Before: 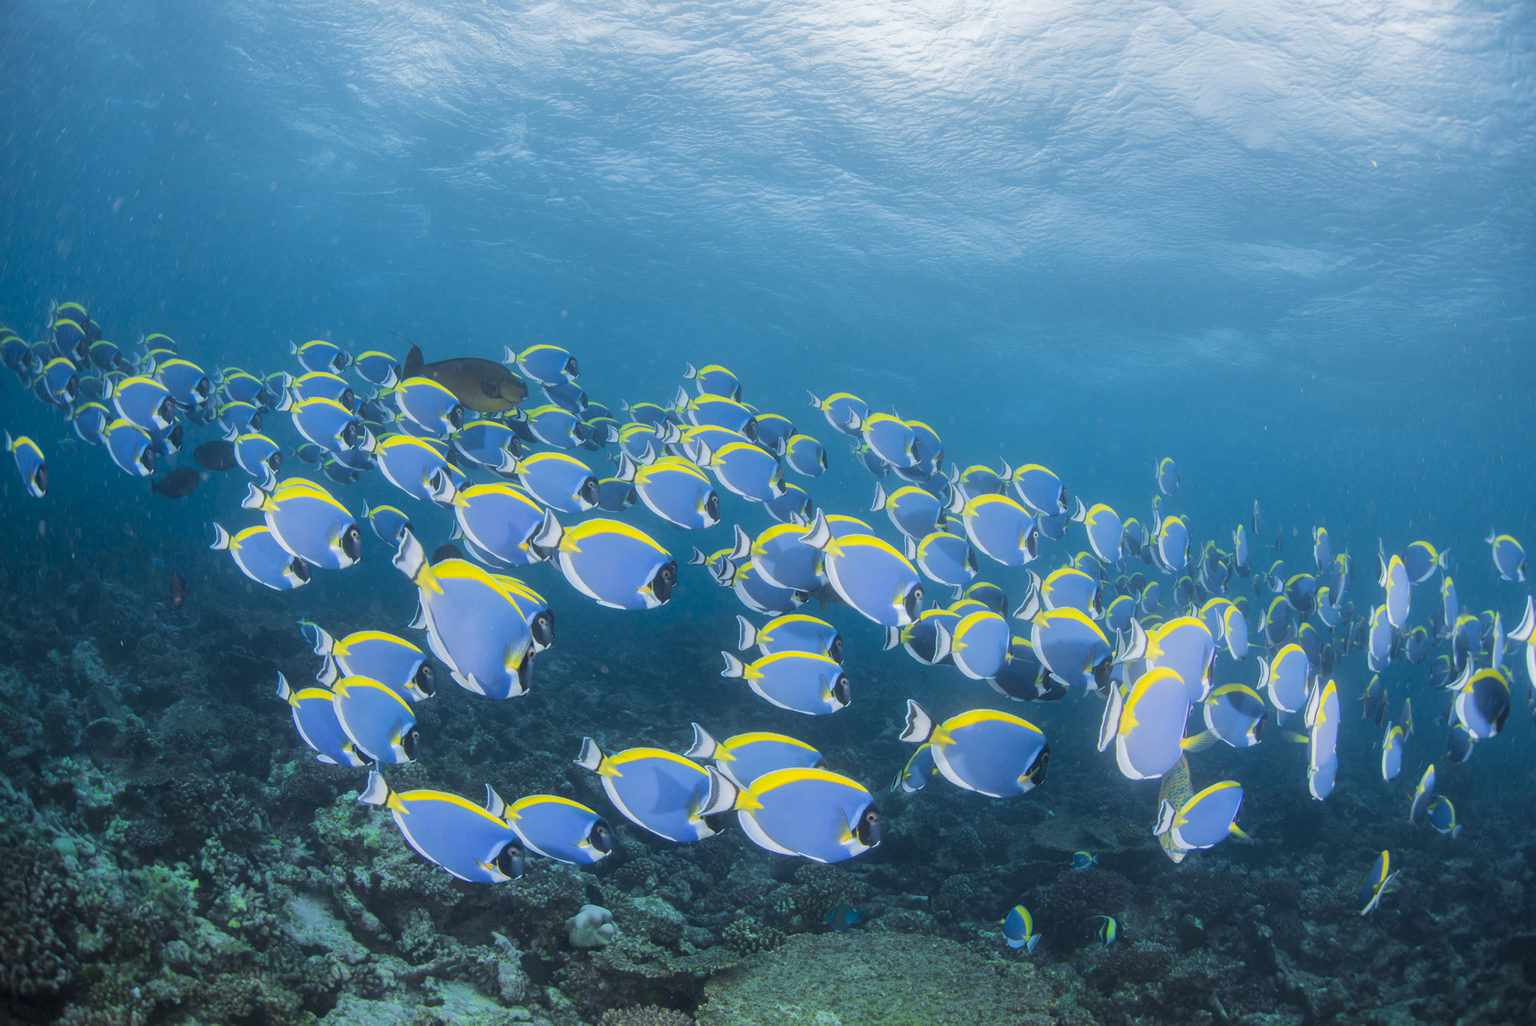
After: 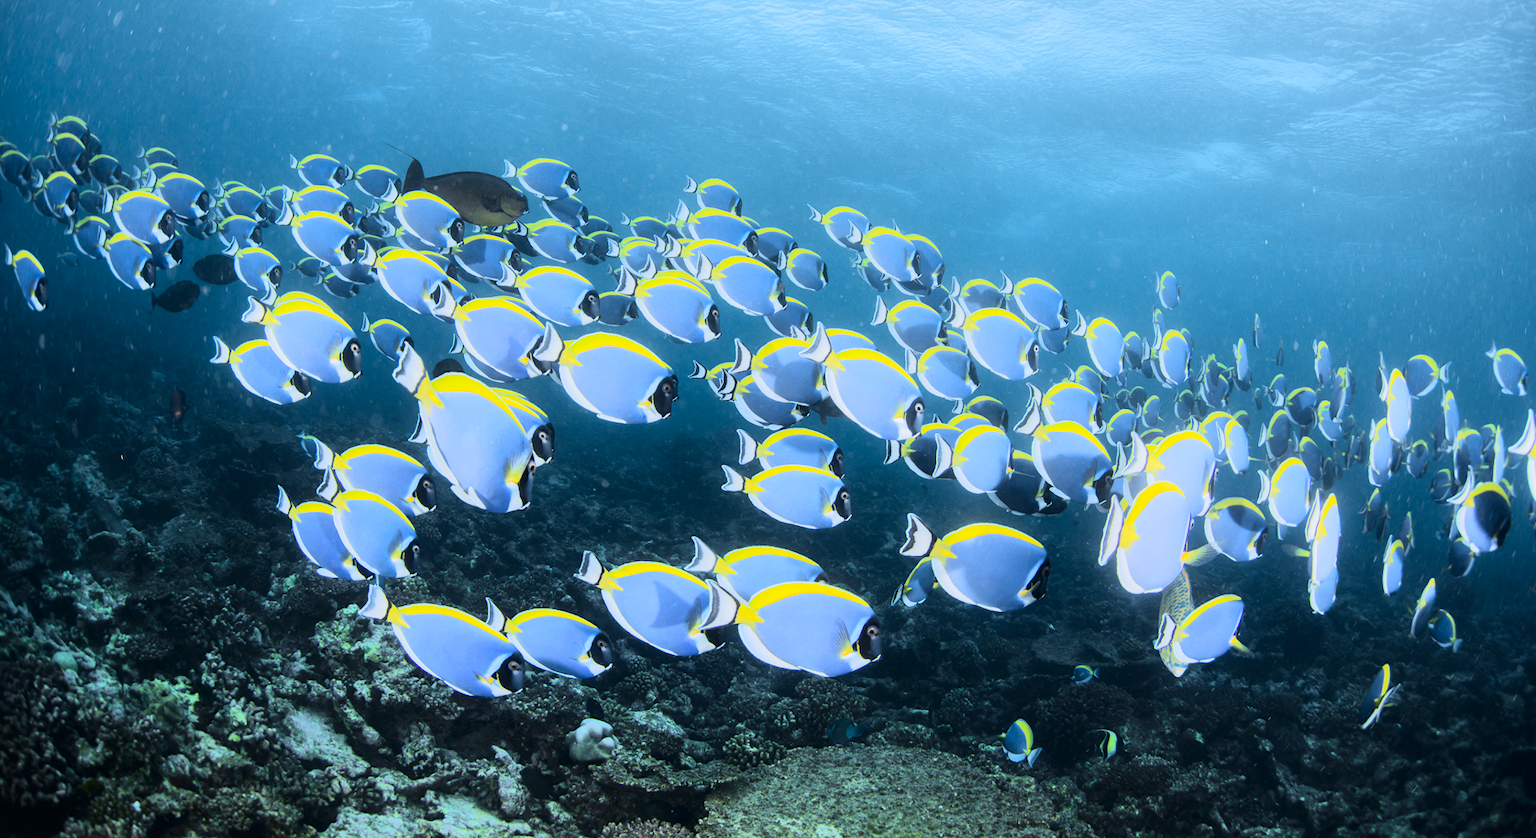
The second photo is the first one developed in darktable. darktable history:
tone equalizer: -8 EV -0.757 EV, -7 EV -0.696 EV, -6 EV -0.627 EV, -5 EV -0.41 EV, -3 EV 0.392 EV, -2 EV 0.6 EV, -1 EV 0.682 EV, +0 EV 0.764 EV, edges refinement/feathering 500, mask exposure compensation -1.57 EV, preserve details no
shadows and highlights: radius 121.35, shadows 21.98, white point adjustment -9.6, highlights -15.23, soften with gaussian
tone curve: curves: ch0 [(0.016, 0.011) (0.084, 0.026) (0.469, 0.508) (0.721, 0.862) (1, 1)], color space Lab, independent channels, preserve colors none
crop and rotate: top 18.287%
